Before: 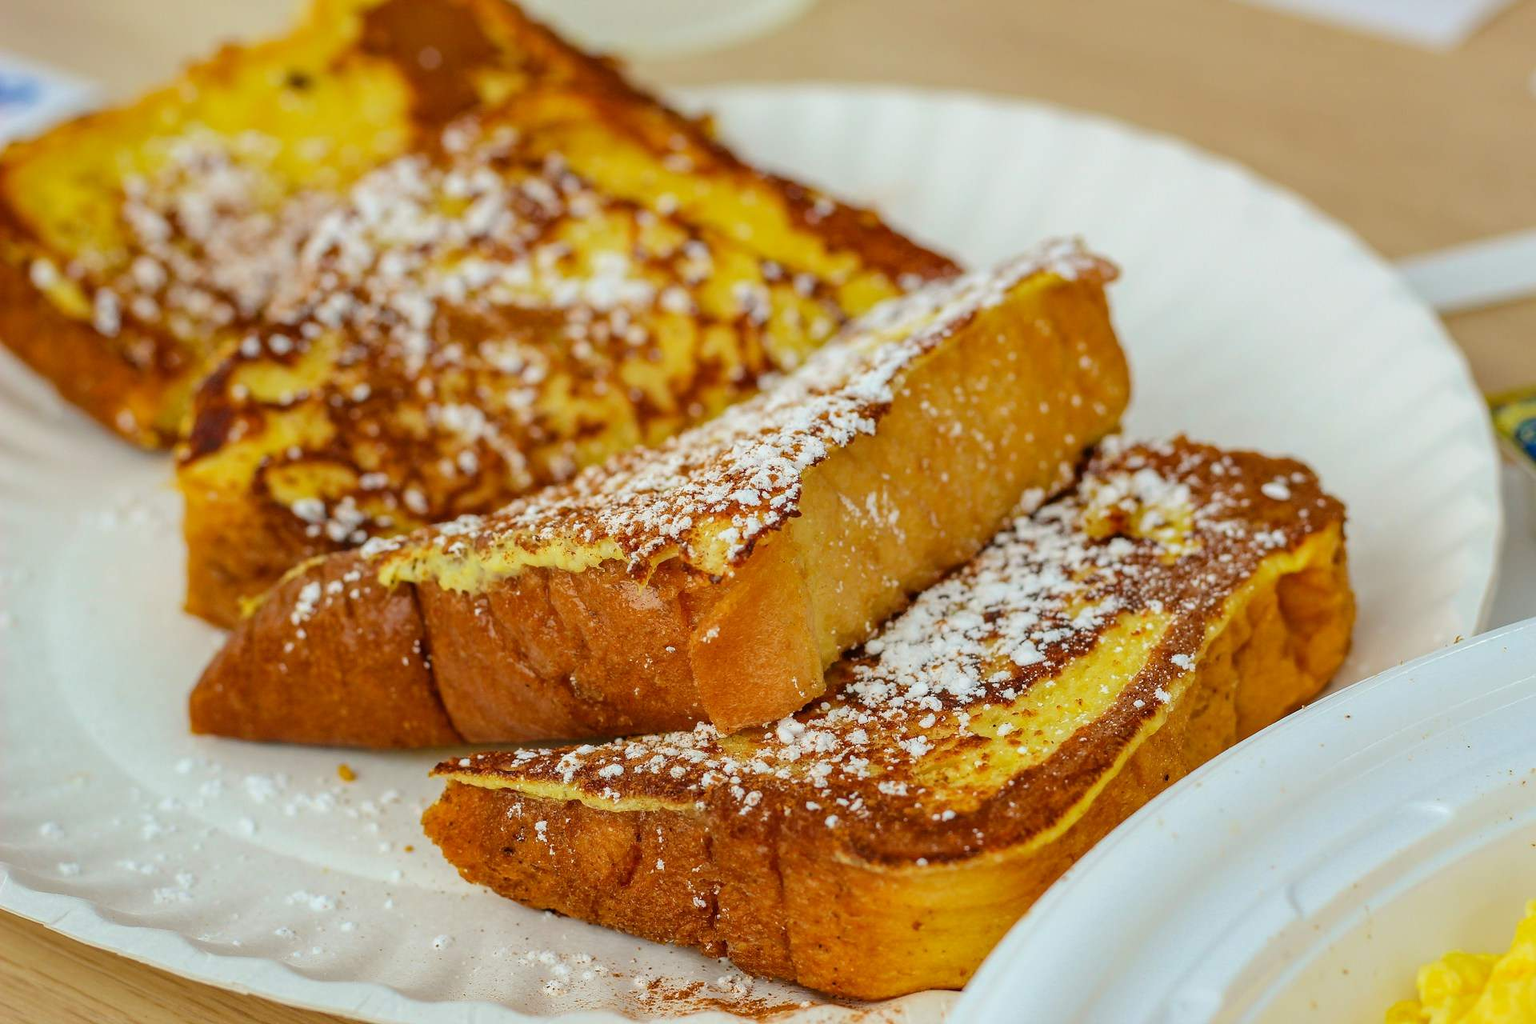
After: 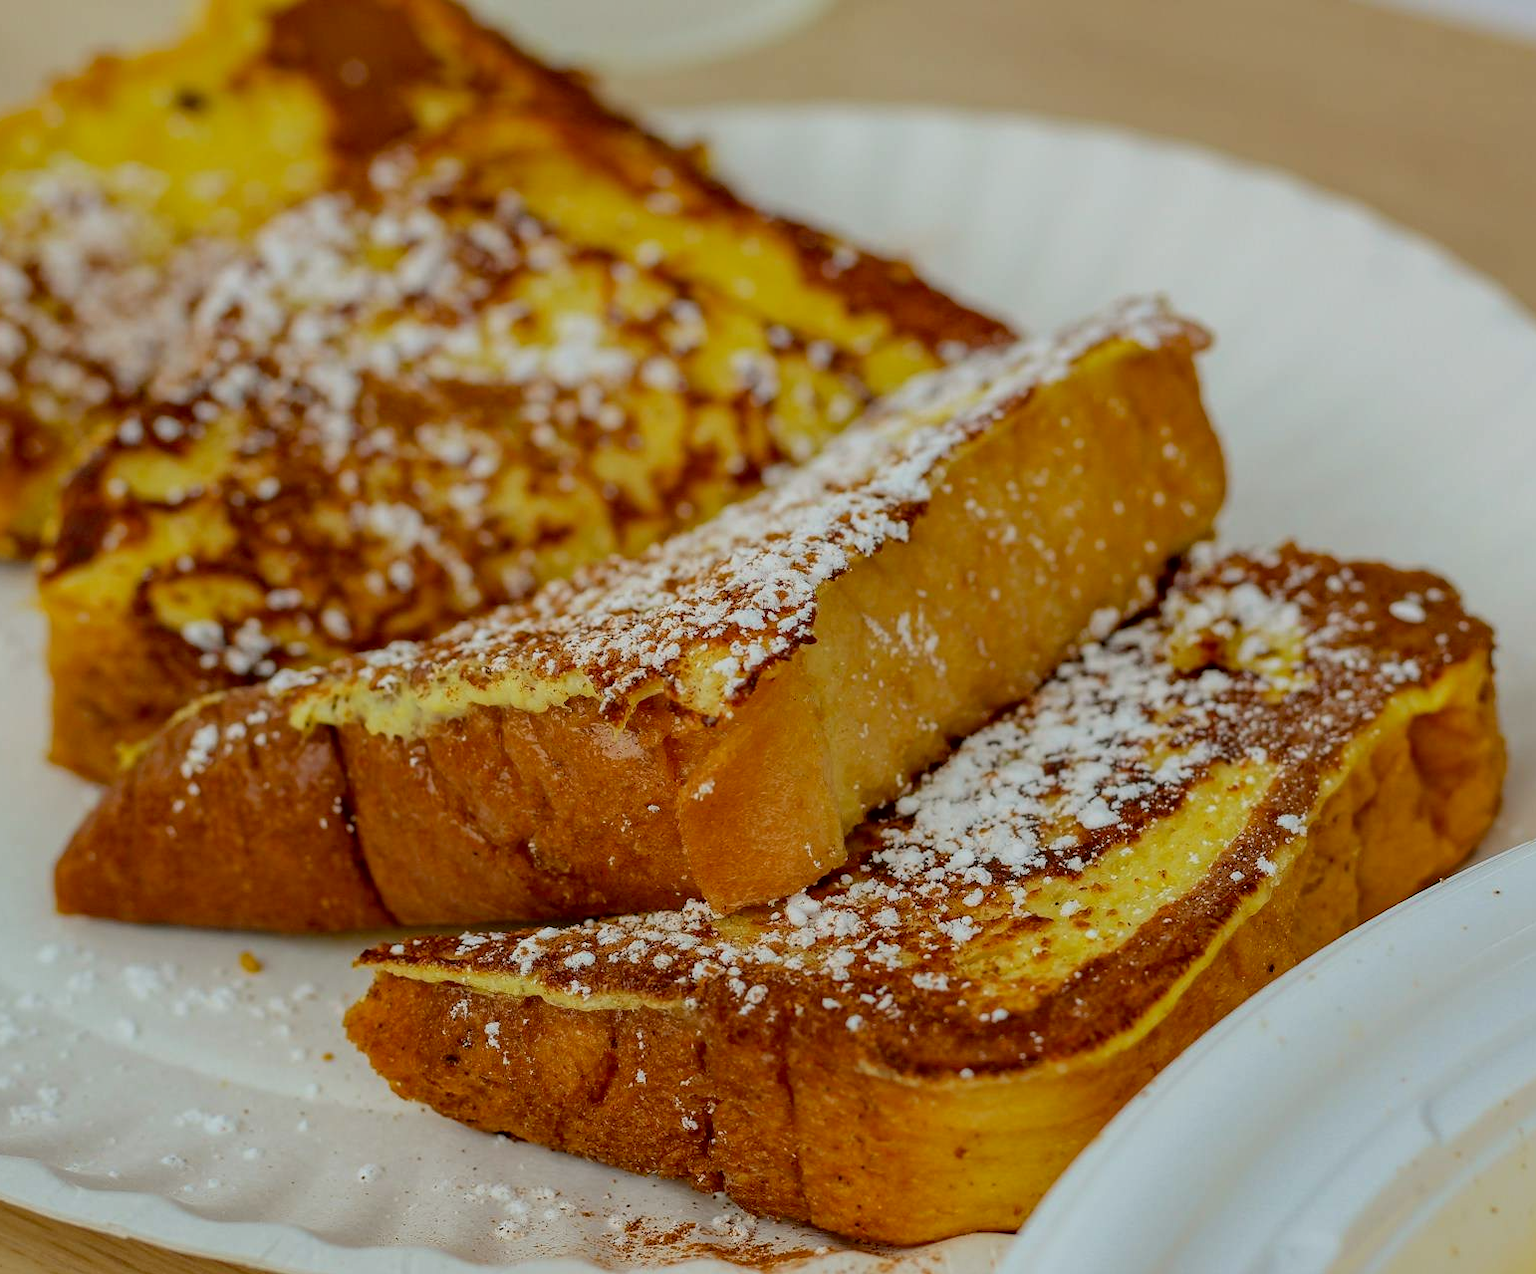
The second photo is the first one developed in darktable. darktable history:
contrast brightness saturation: saturation -0.041
exposure: black level correction 0.011, exposure -0.472 EV, compensate exposure bias true, compensate highlight preservation false
crop and rotate: left 9.511%, right 10.139%
